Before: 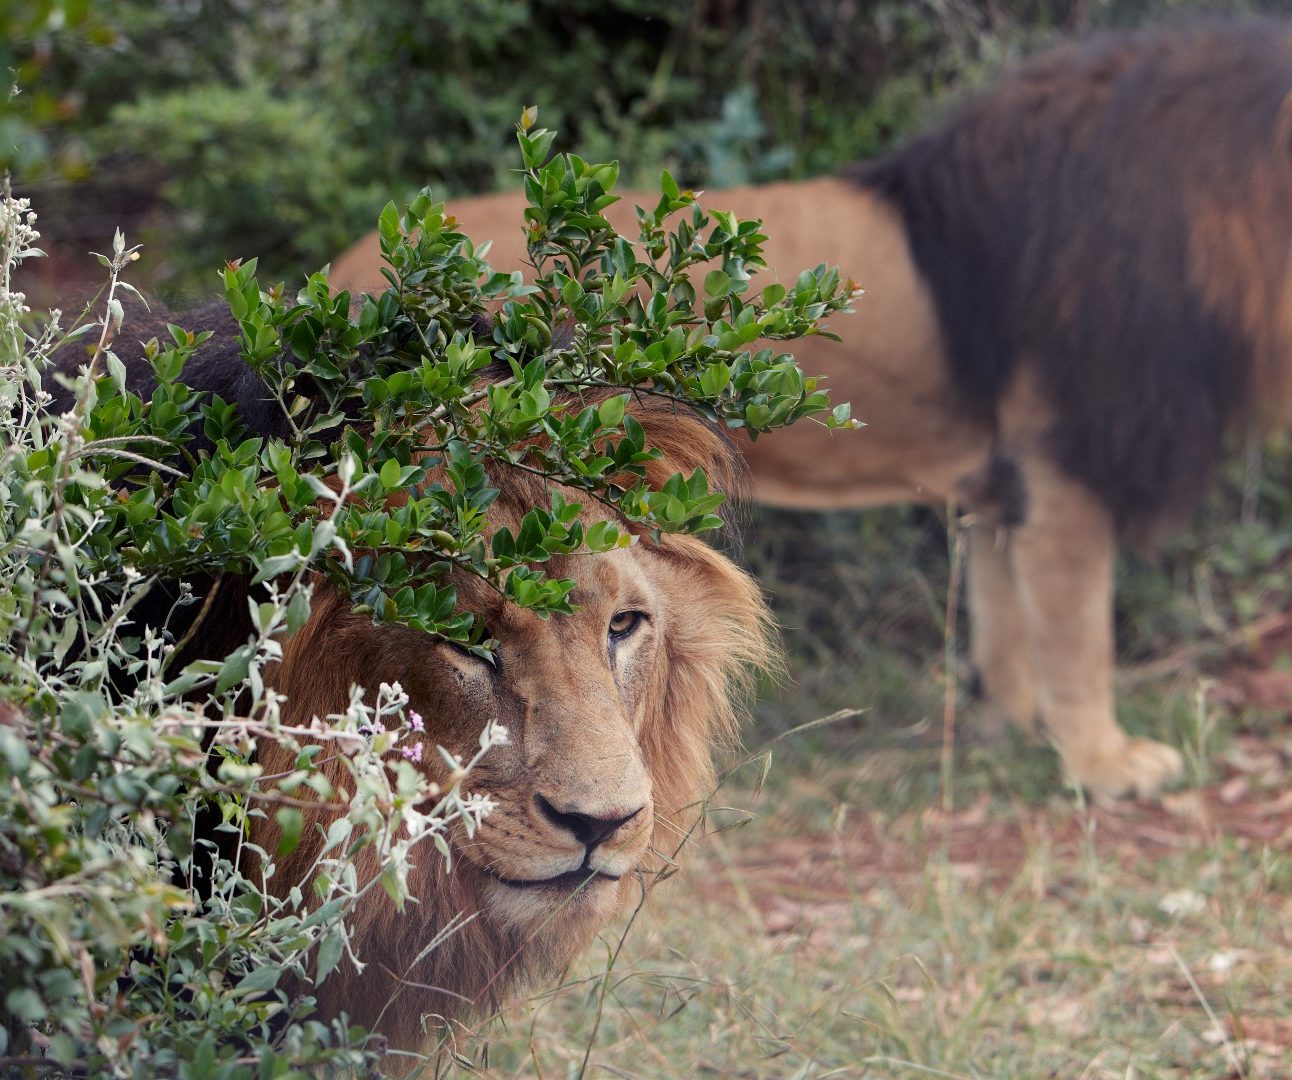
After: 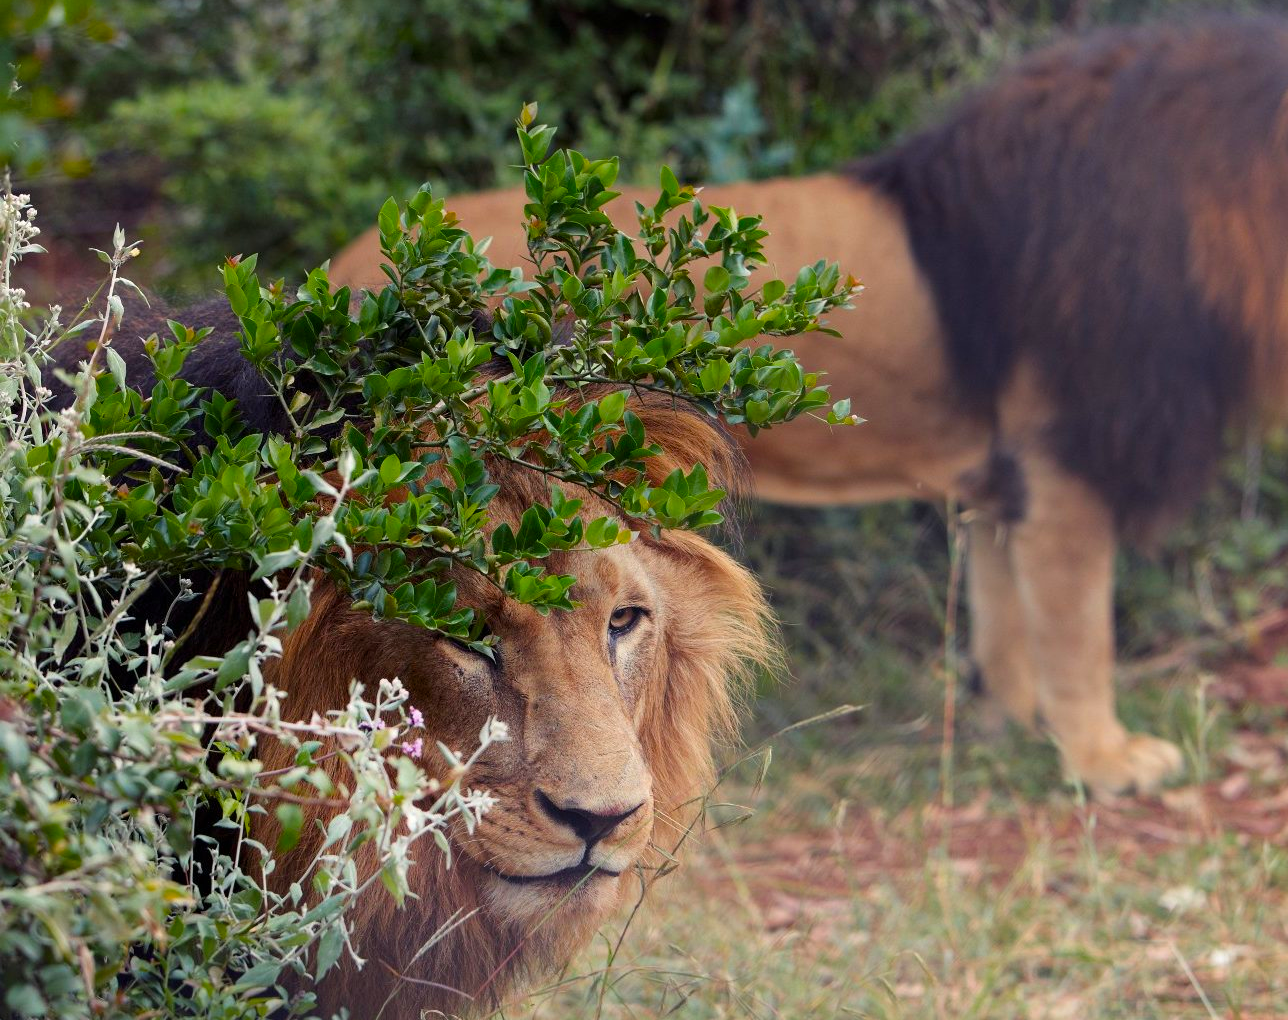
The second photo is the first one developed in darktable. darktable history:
white balance: emerald 1
crop: top 0.448%, right 0.264%, bottom 5.045%
color balance rgb: perceptual saturation grading › global saturation 25%, global vibrance 20%
